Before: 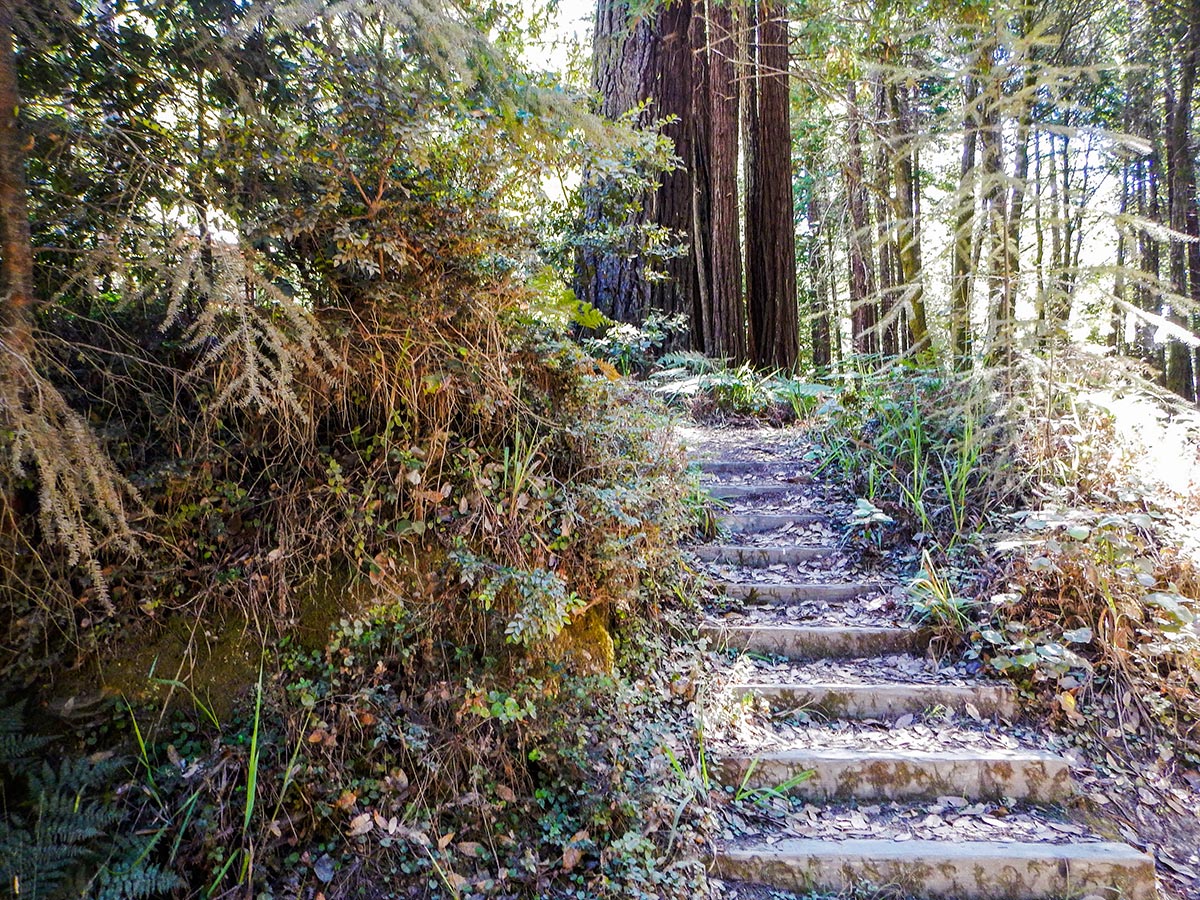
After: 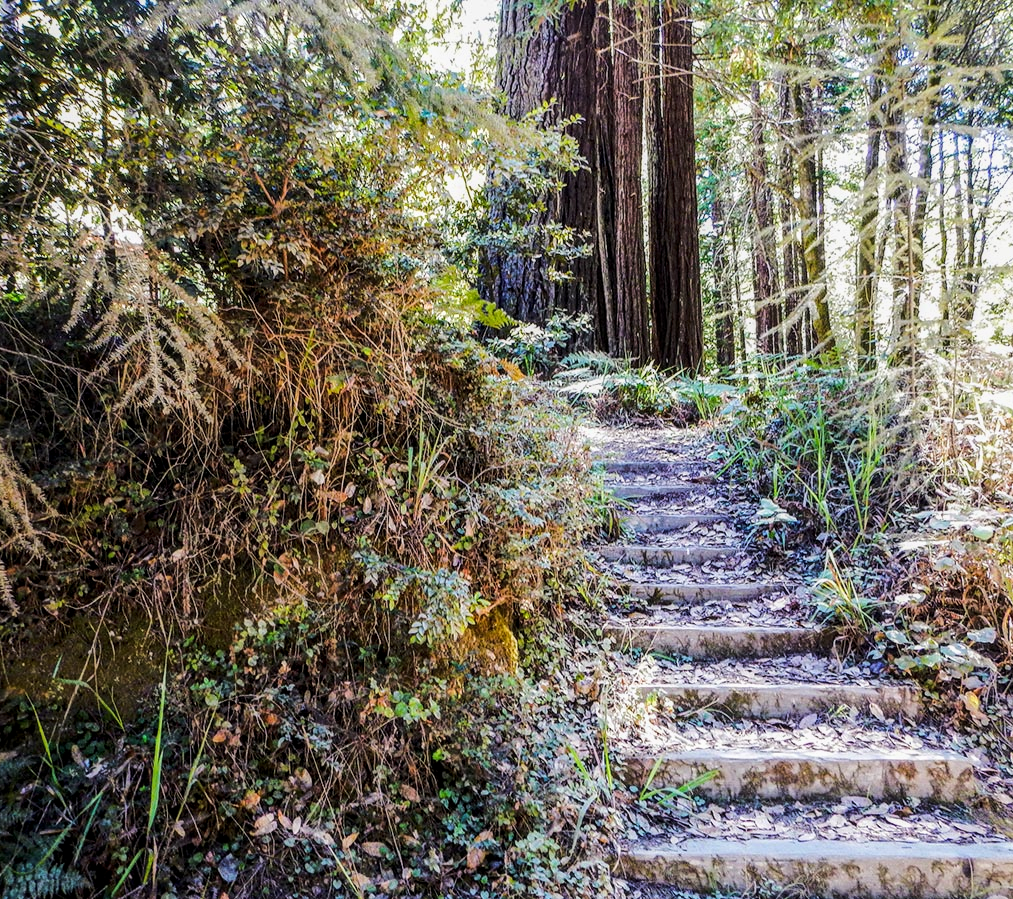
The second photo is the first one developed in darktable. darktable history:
crop: left 8.052%, right 7.47%
tone curve: curves: ch0 [(0, 0) (0.23, 0.189) (0.486, 0.52) (0.822, 0.825) (0.994, 0.955)]; ch1 [(0, 0) (0.226, 0.261) (0.379, 0.442) (0.469, 0.468) (0.495, 0.498) (0.514, 0.509) (0.561, 0.603) (0.59, 0.656) (1, 1)]; ch2 [(0, 0) (0.269, 0.299) (0.459, 0.43) (0.498, 0.5) (0.523, 0.52) (0.586, 0.569) (0.635, 0.617) (0.659, 0.681) (0.718, 0.764) (1, 1)], color space Lab, linked channels, preserve colors none
local contrast: on, module defaults
